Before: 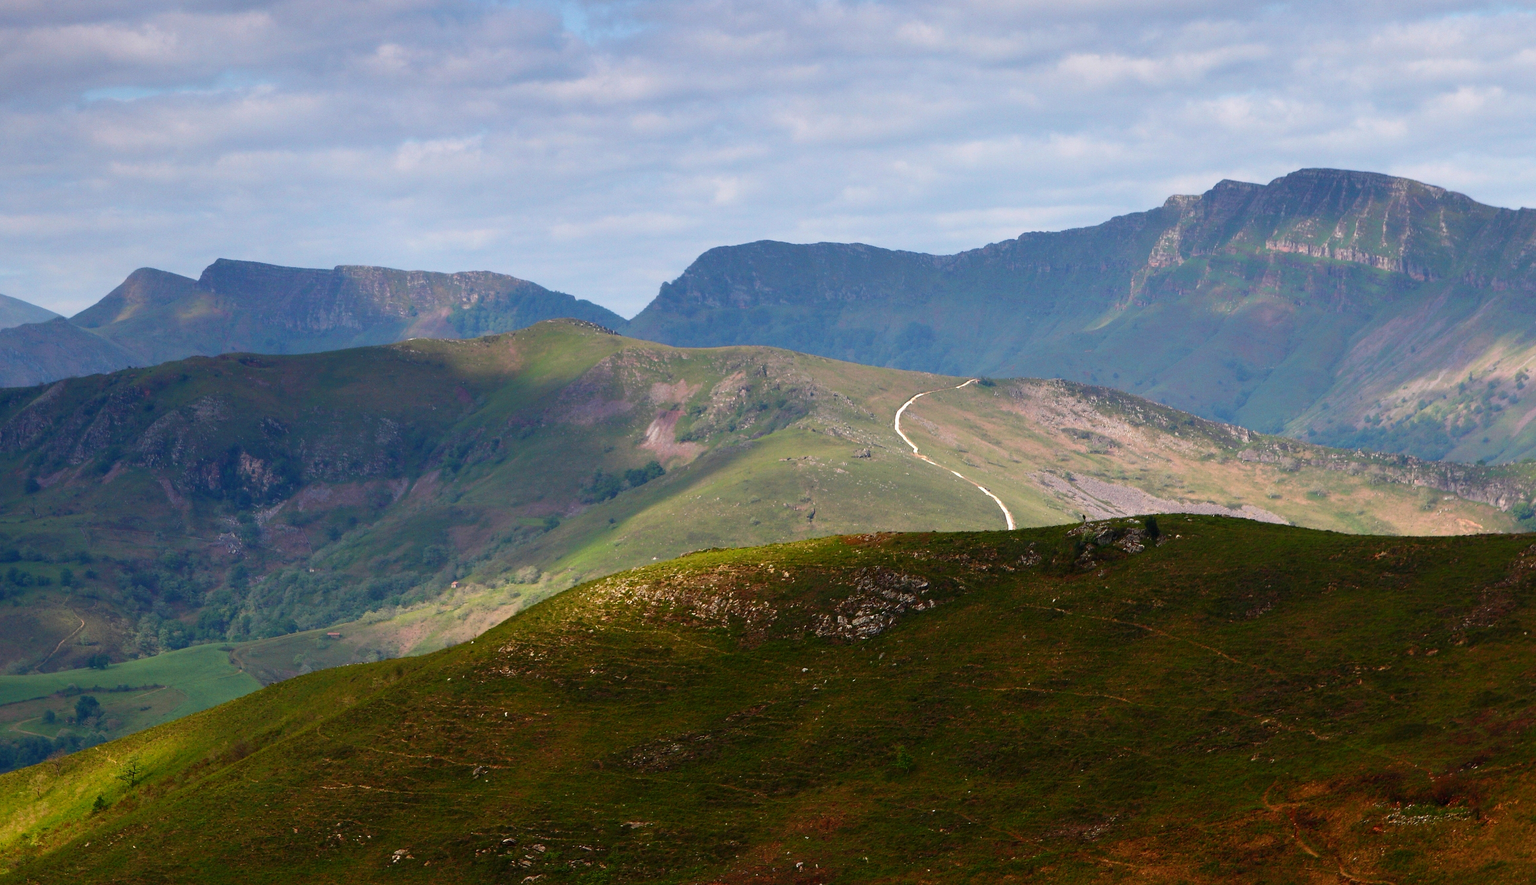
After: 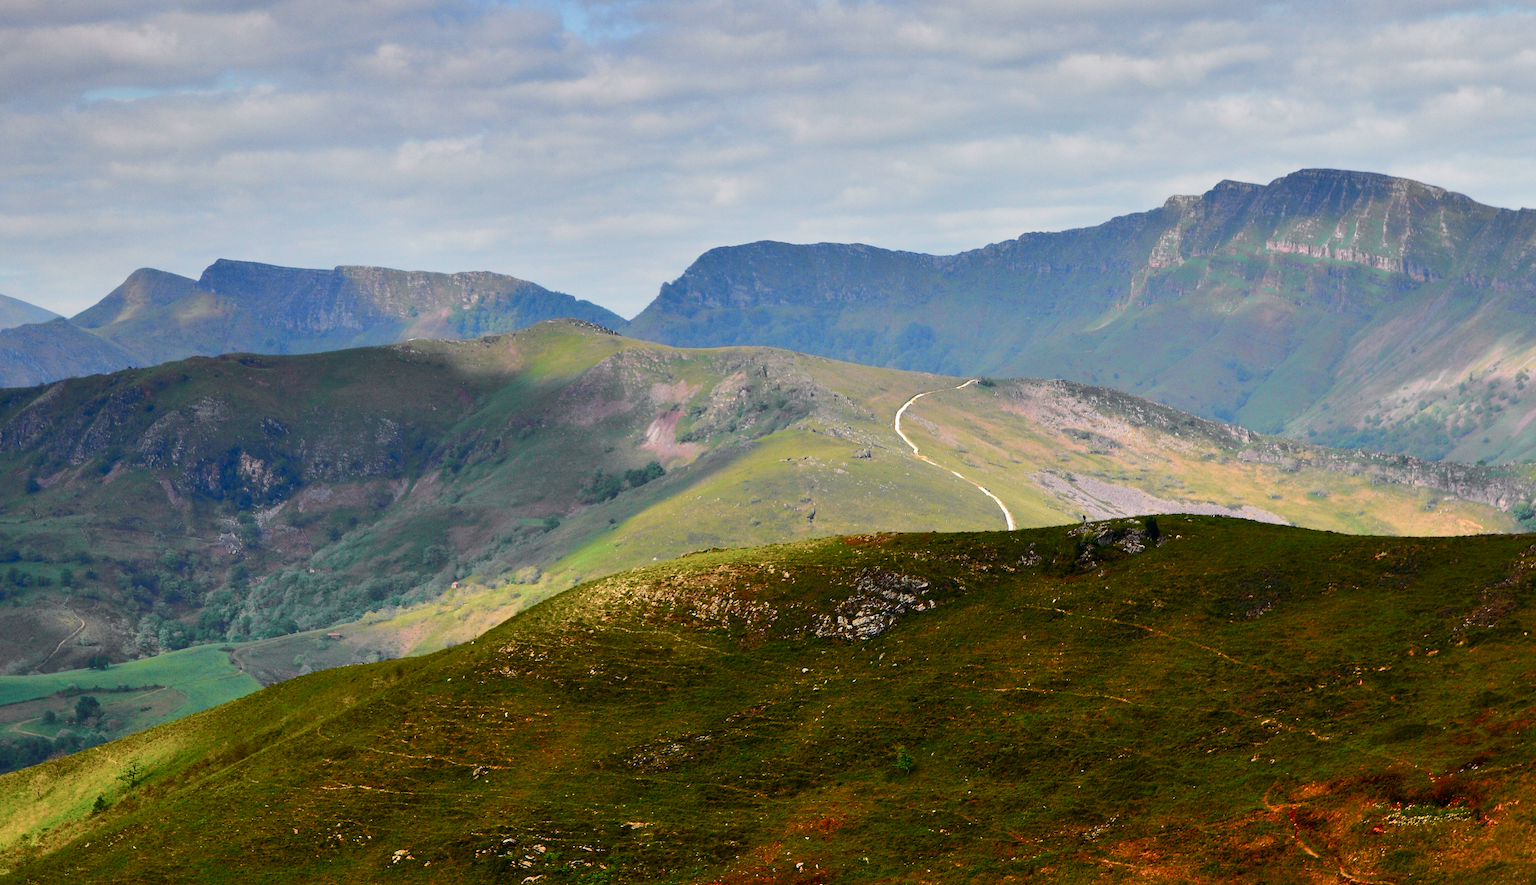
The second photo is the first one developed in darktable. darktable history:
shadows and highlights: low approximation 0.01, soften with gaussian
tone curve: curves: ch0 [(0, 0) (0.037, 0.011) (0.131, 0.108) (0.279, 0.279) (0.476, 0.554) (0.617, 0.693) (0.704, 0.77) (0.813, 0.852) (0.916, 0.924) (1, 0.993)]; ch1 [(0, 0) (0.318, 0.278) (0.444, 0.427) (0.493, 0.492) (0.508, 0.502) (0.534, 0.529) (0.562, 0.563) (0.626, 0.662) (0.746, 0.764) (1, 1)]; ch2 [(0, 0) (0.316, 0.292) (0.381, 0.37) (0.423, 0.448) (0.476, 0.492) (0.502, 0.498) (0.522, 0.518) (0.533, 0.532) (0.586, 0.631) (0.634, 0.663) (0.7, 0.7) (0.861, 0.808) (1, 0.951)], color space Lab, independent channels, preserve colors none
